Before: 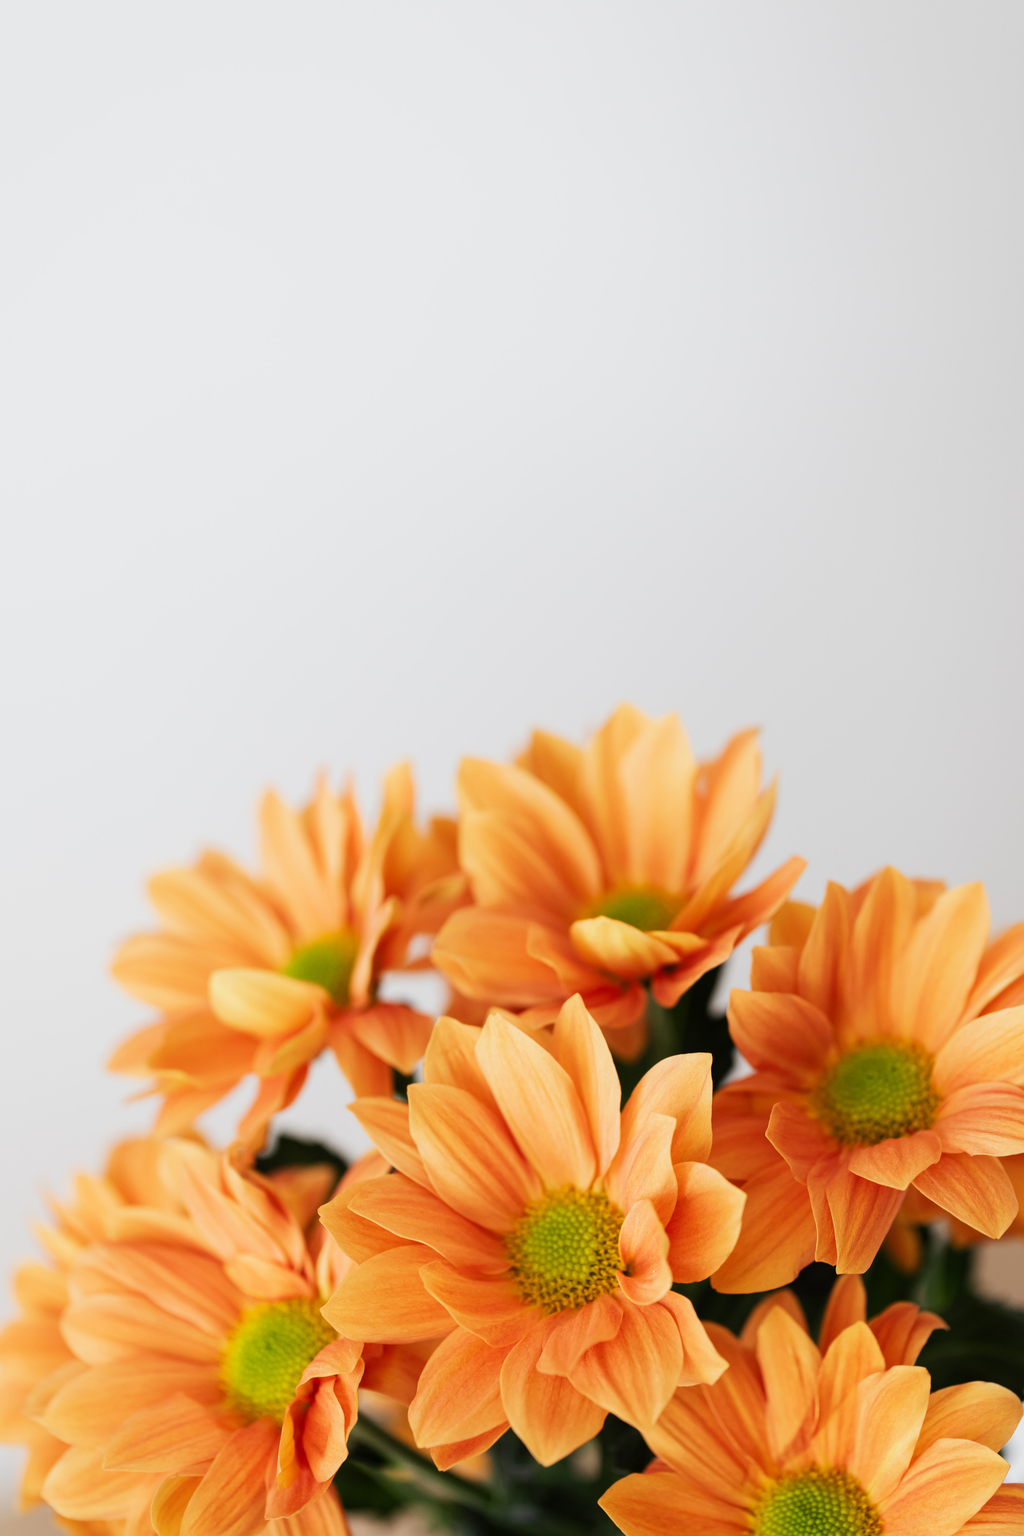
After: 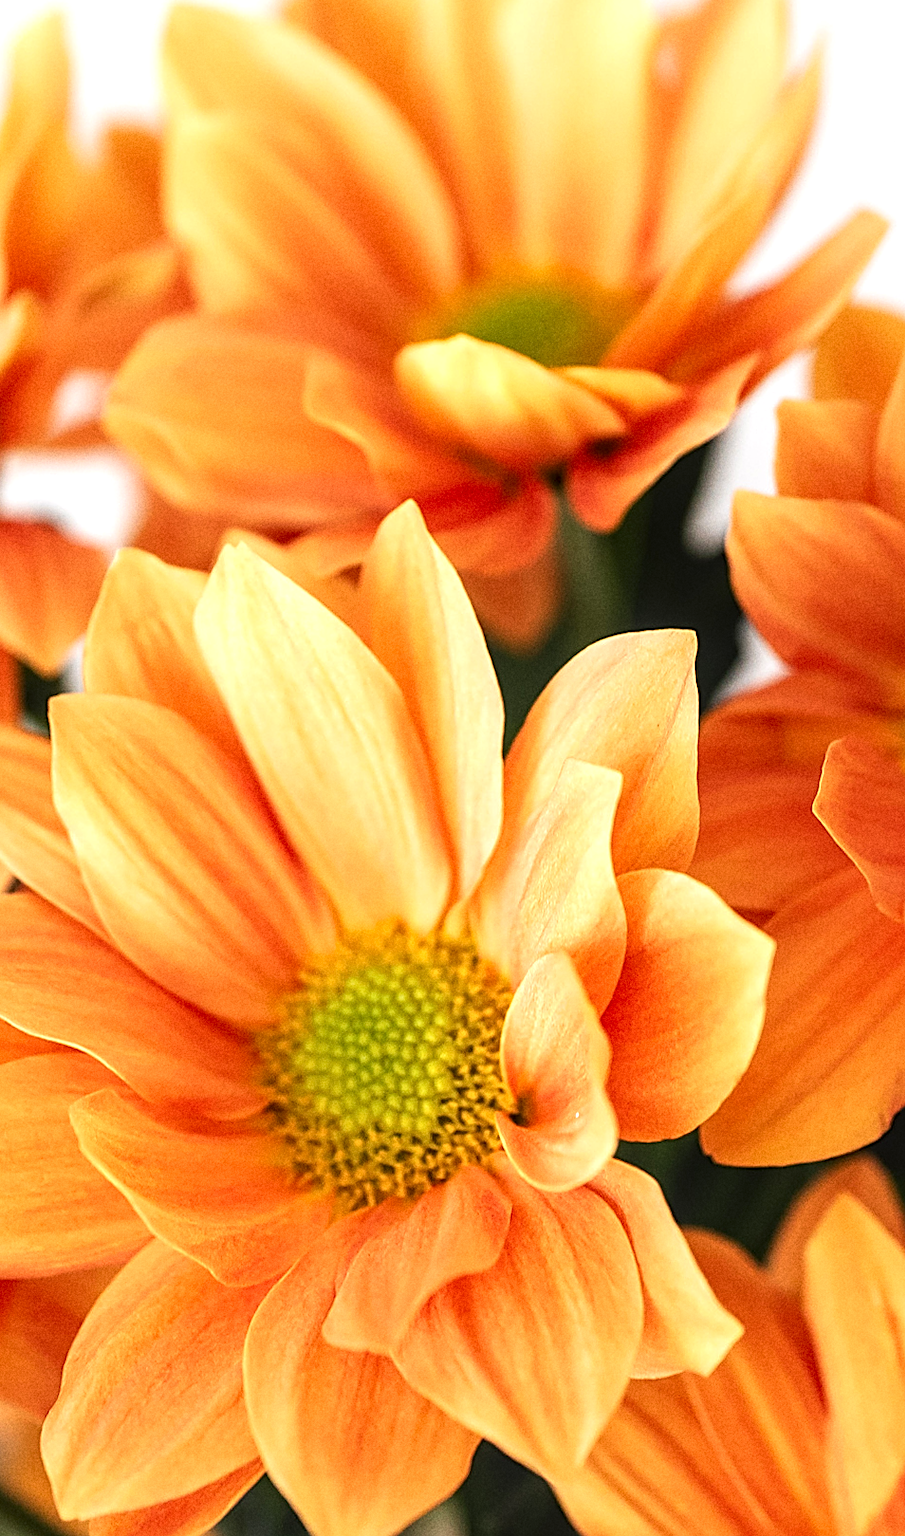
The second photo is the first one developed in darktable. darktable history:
rotate and perspective: rotation 0.215°, lens shift (vertical) -0.139, crop left 0.069, crop right 0.939, crop top 0.002, crop bottom 0.996
exposure: exposure 0.564 EV, compensate highlight preservation false
crop: left 35.976%, top 45.819%, right 18.162%, bottom 5.807%
local contrast: on, module defaults
grain: coarseness 22.88 ISO
sharpen: amount 1
